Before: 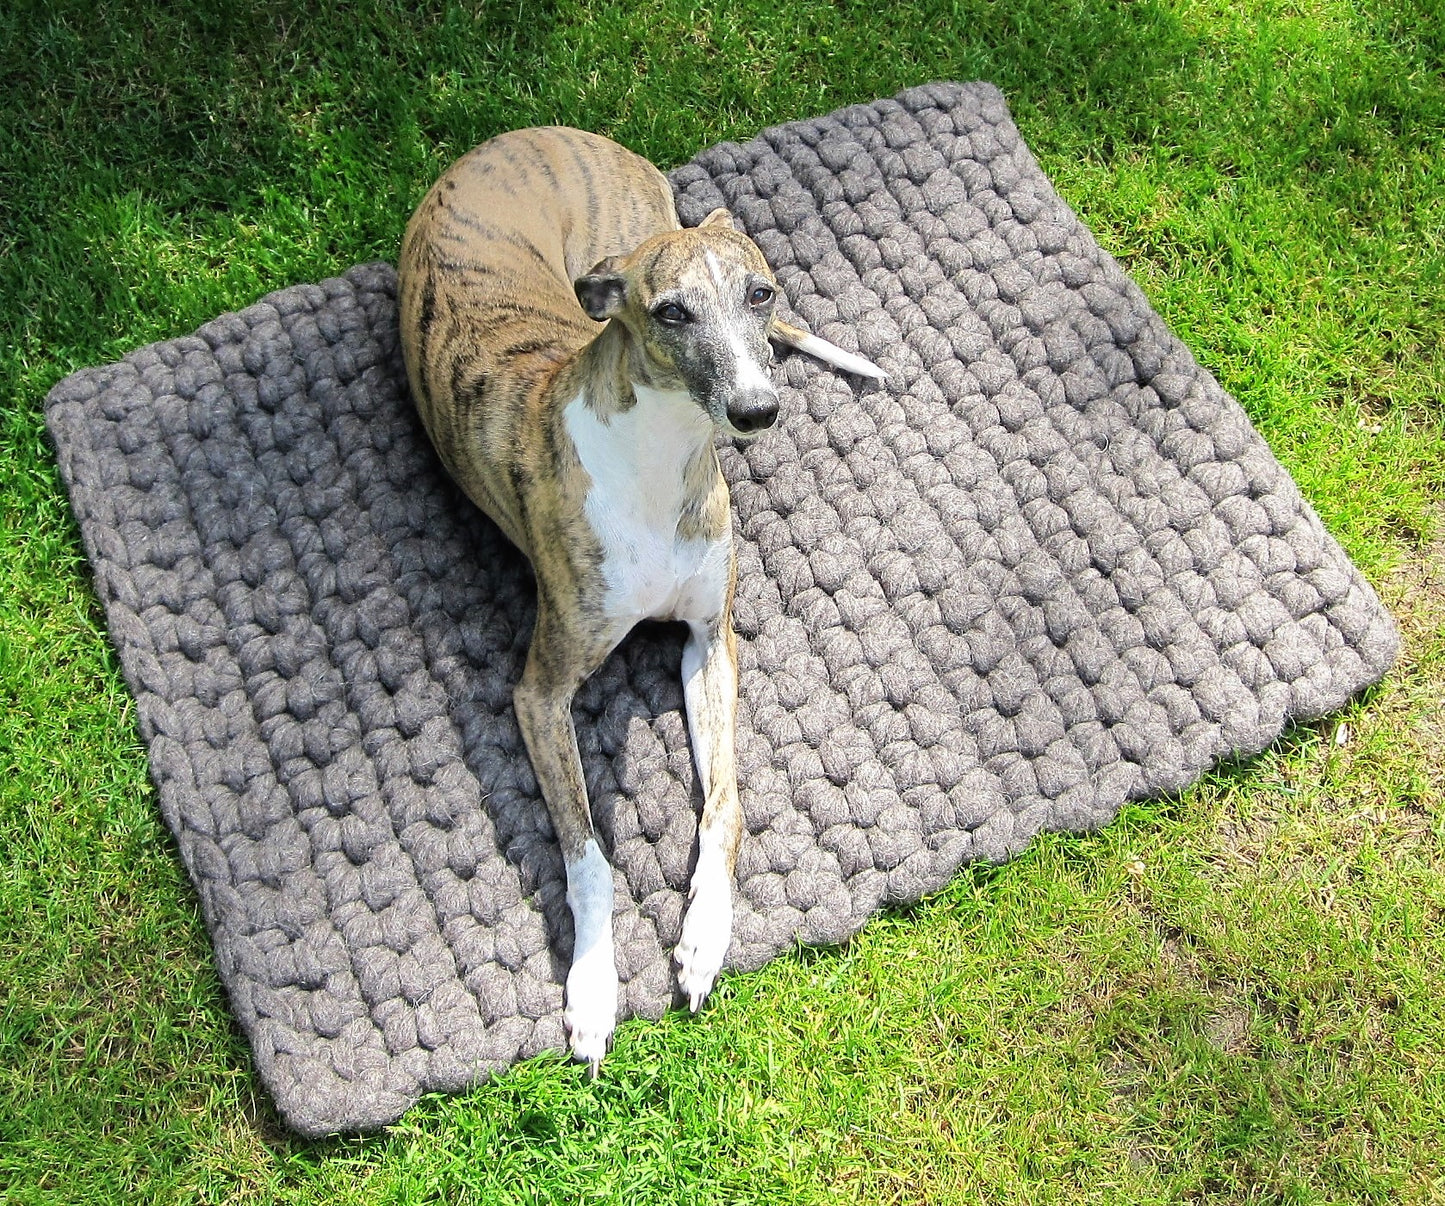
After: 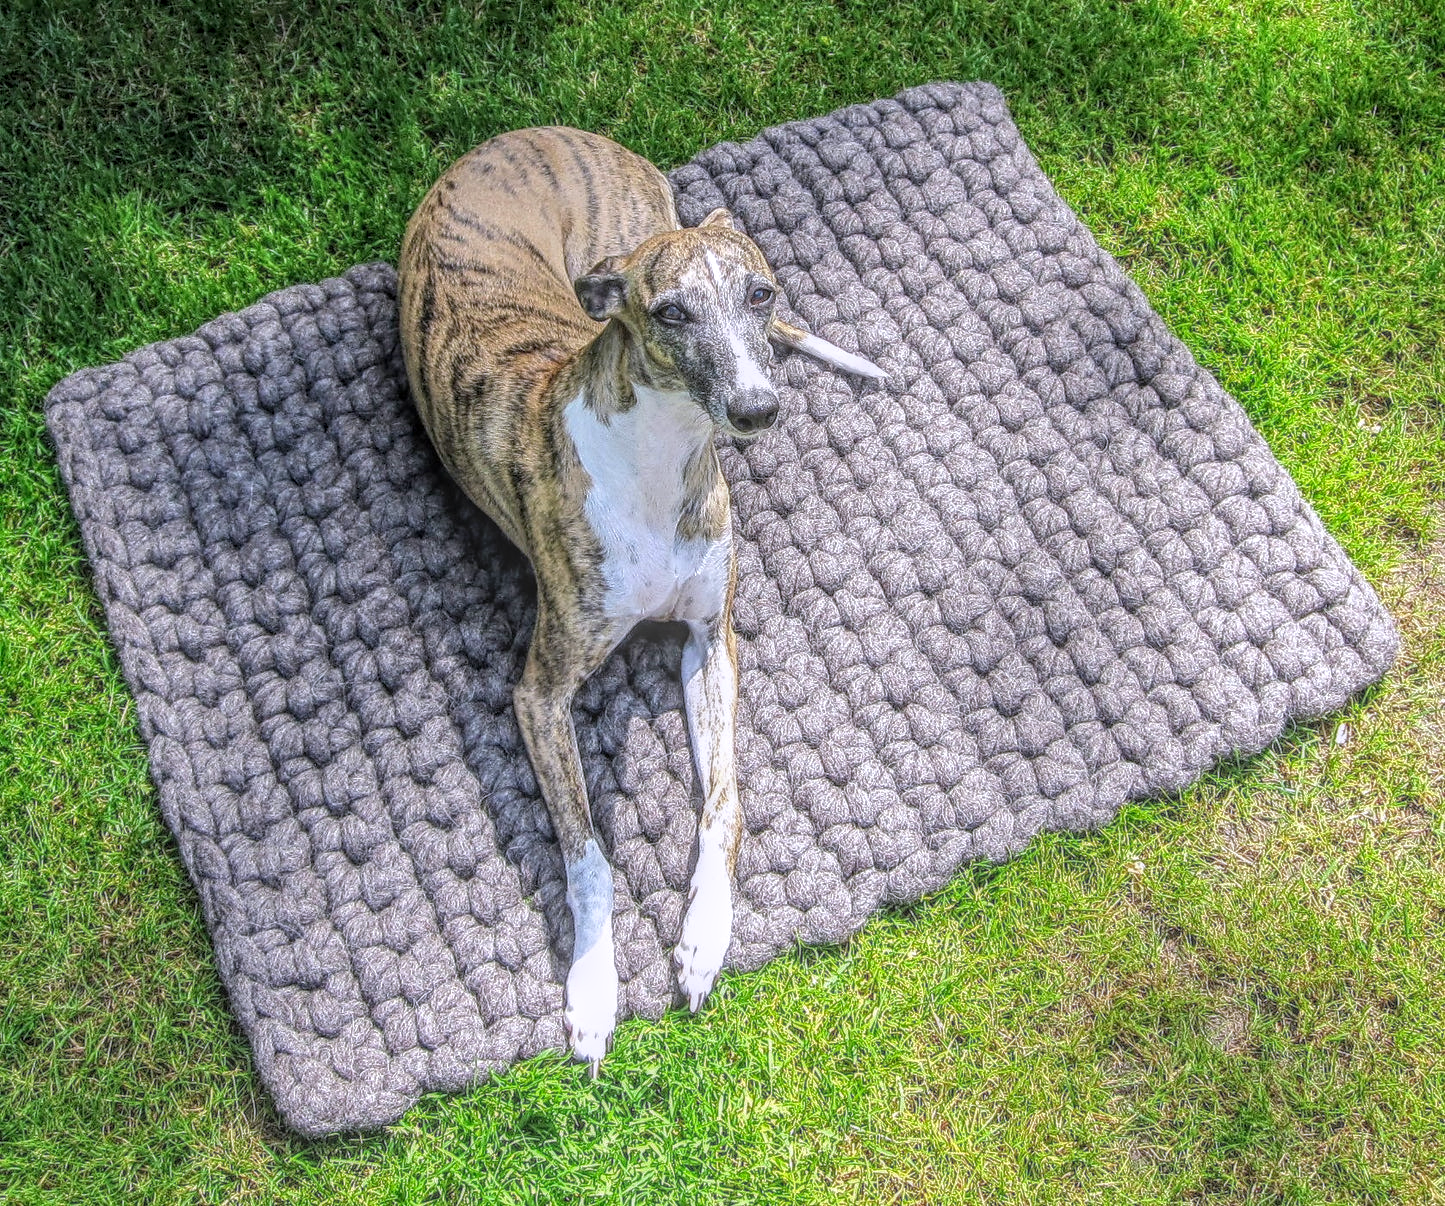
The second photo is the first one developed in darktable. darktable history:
white balance: red 1.004, blue 1.096
local contrast: highlights 0%, shadows 0%, detail 200%, midtone range 0.25
